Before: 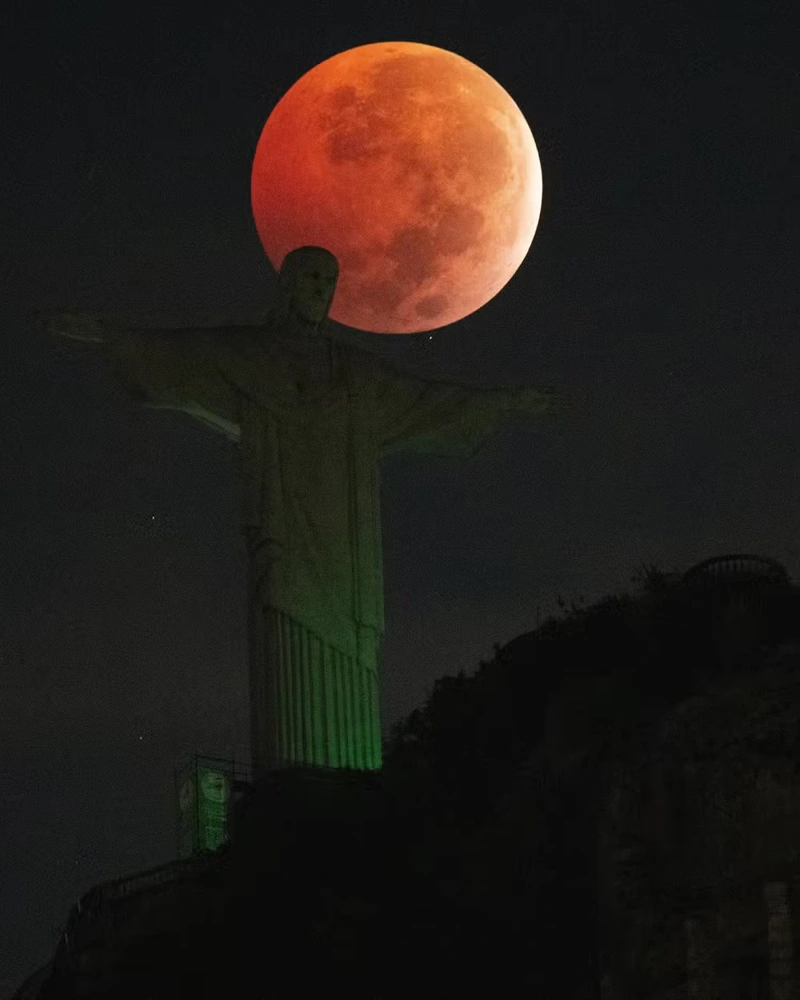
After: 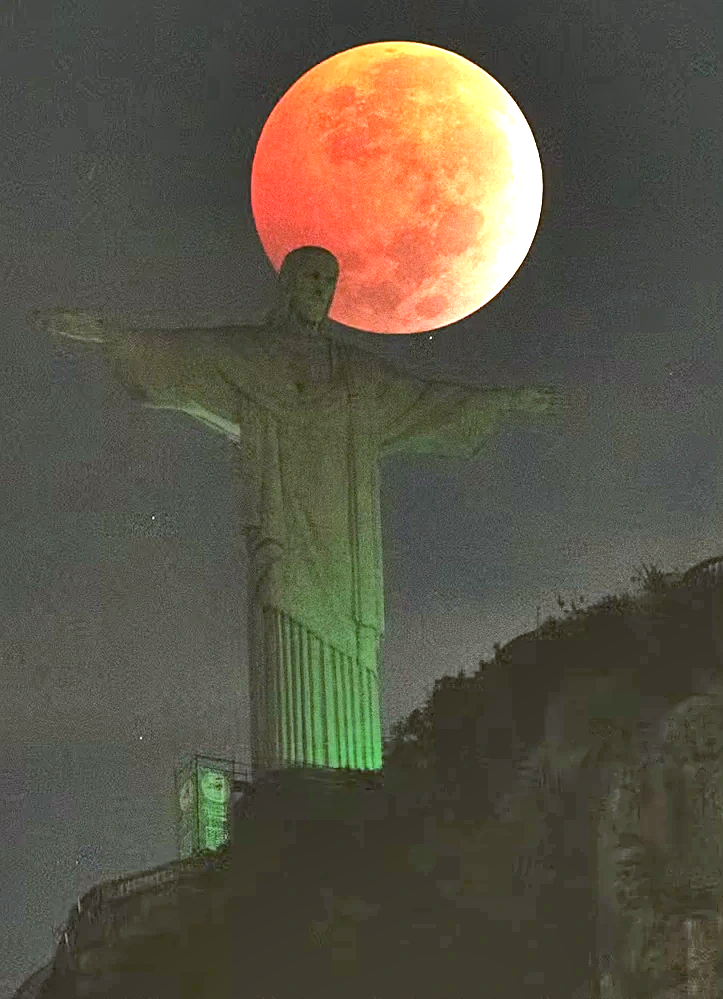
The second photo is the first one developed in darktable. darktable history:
exposure: exposure 2.04 EV, compensate highlight preservation false
color balance: lift [1.004, 1.002, 1.002, 0.998], gamma [1, 1.007, 1.002, 0.993], gain [1, 0.977, 1.013, 1.023], contrast -3.64%
crop: right 9.509%, bottom 0.031%
sharpen: on, module defaults
shadows and highlights: shadows 60, soften with gaussian
